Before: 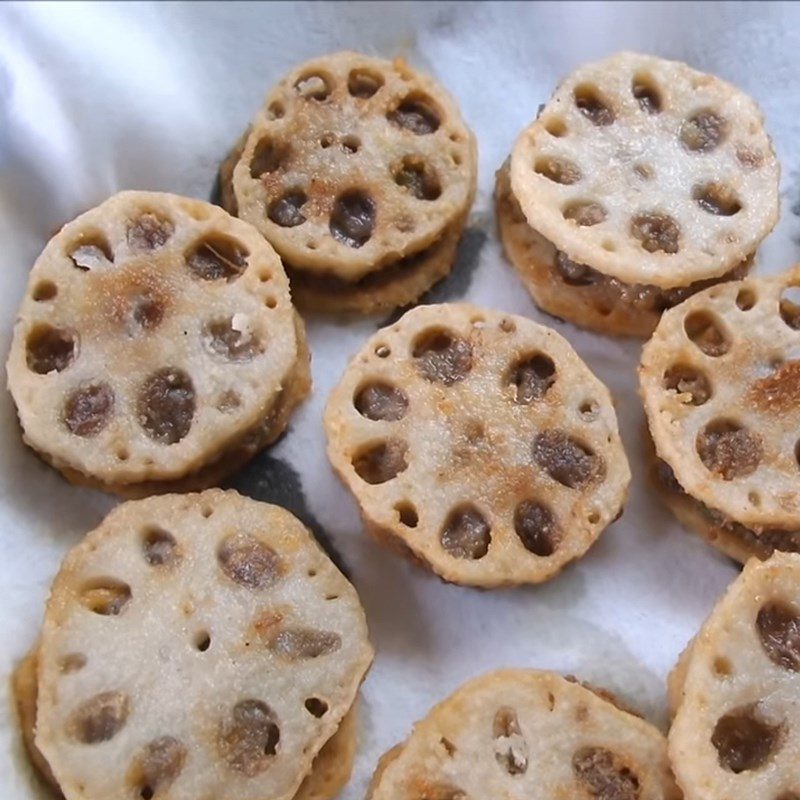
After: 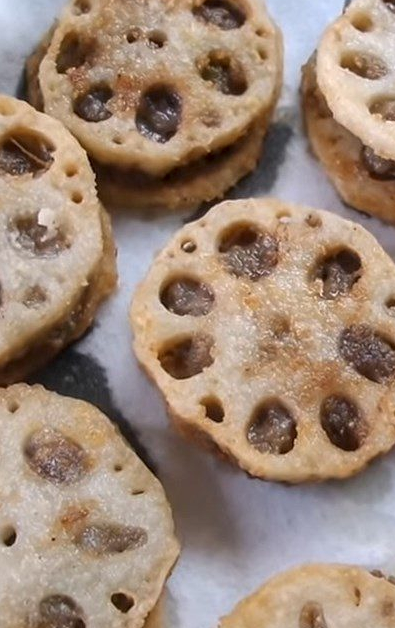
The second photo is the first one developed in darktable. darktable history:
local contrast: on, module defaults
crop and rotate: angle 0.02°, left 24.353%, top 13.219%, right 26.156%, bottom 8.224%
